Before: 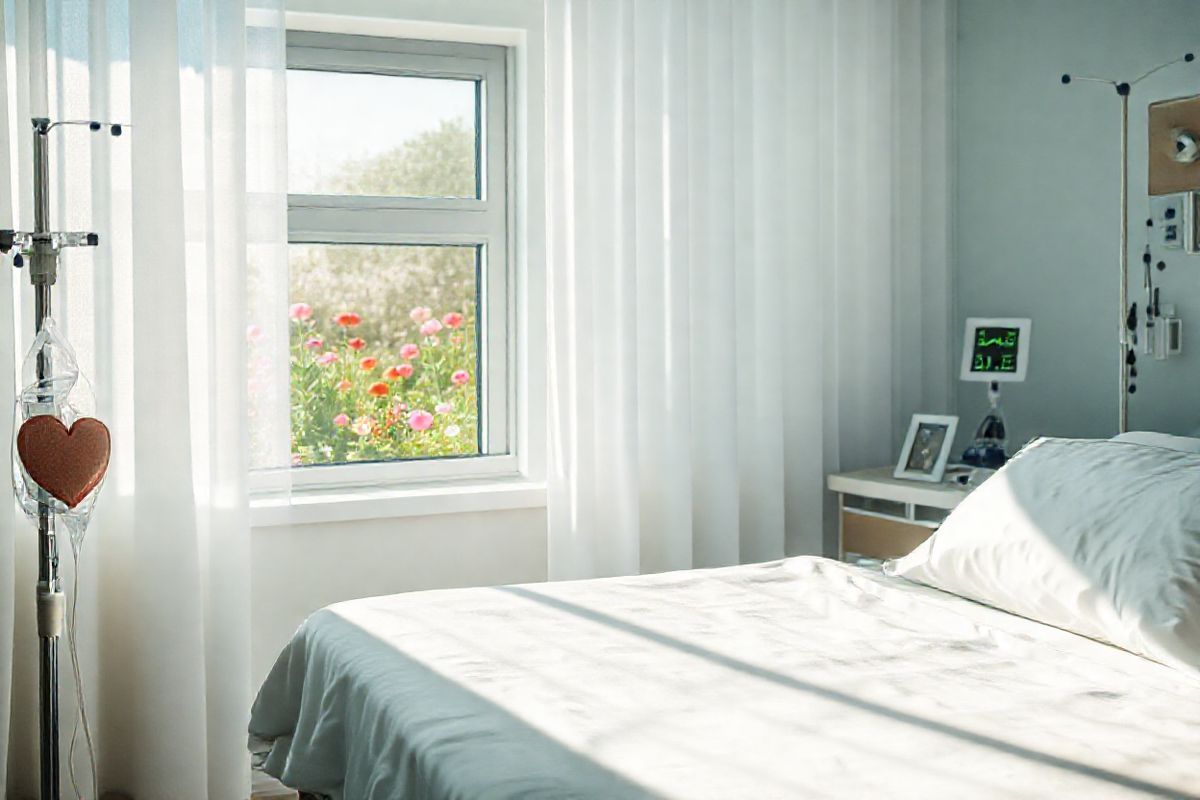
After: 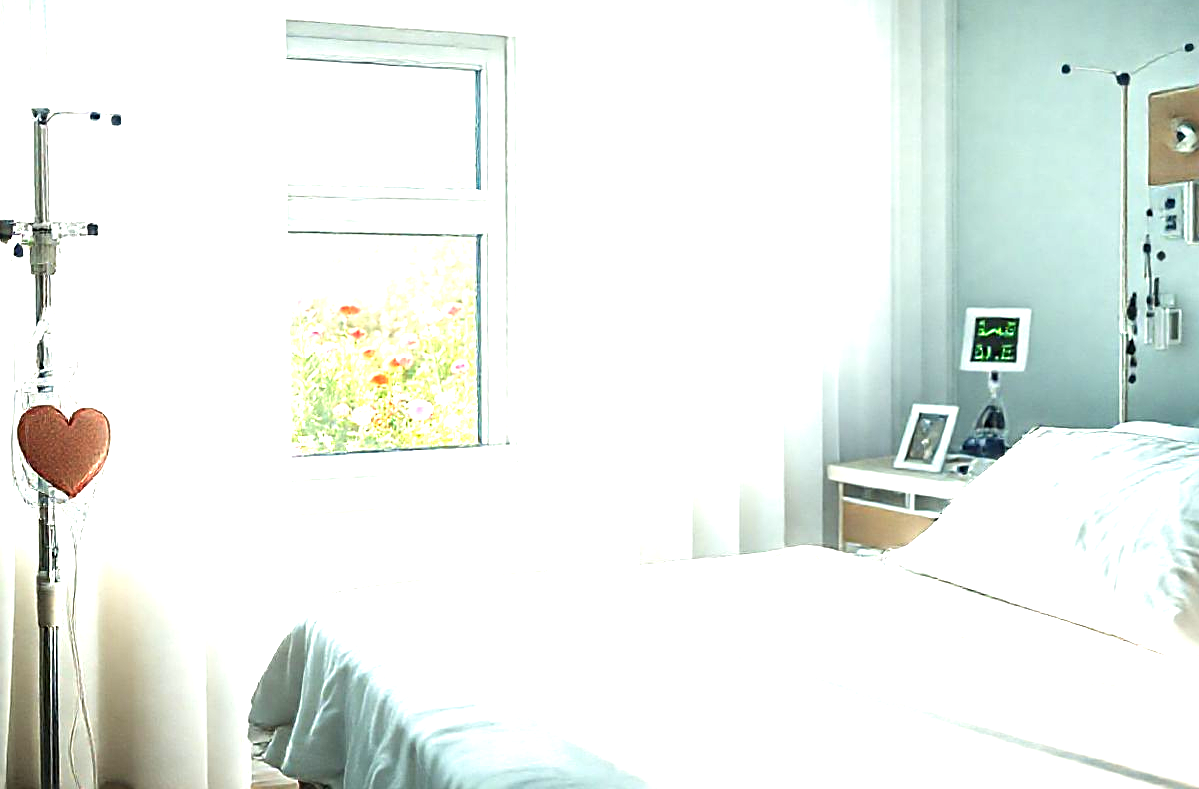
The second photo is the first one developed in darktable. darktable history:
velvia: strength 9.99%
exposure: black level correction 0, exposure 1.387 EV, compensate exposure bias true, compensate highlight preservation false
sharpen: on, module defaults
crop: top 1.268%, right 0.069%
